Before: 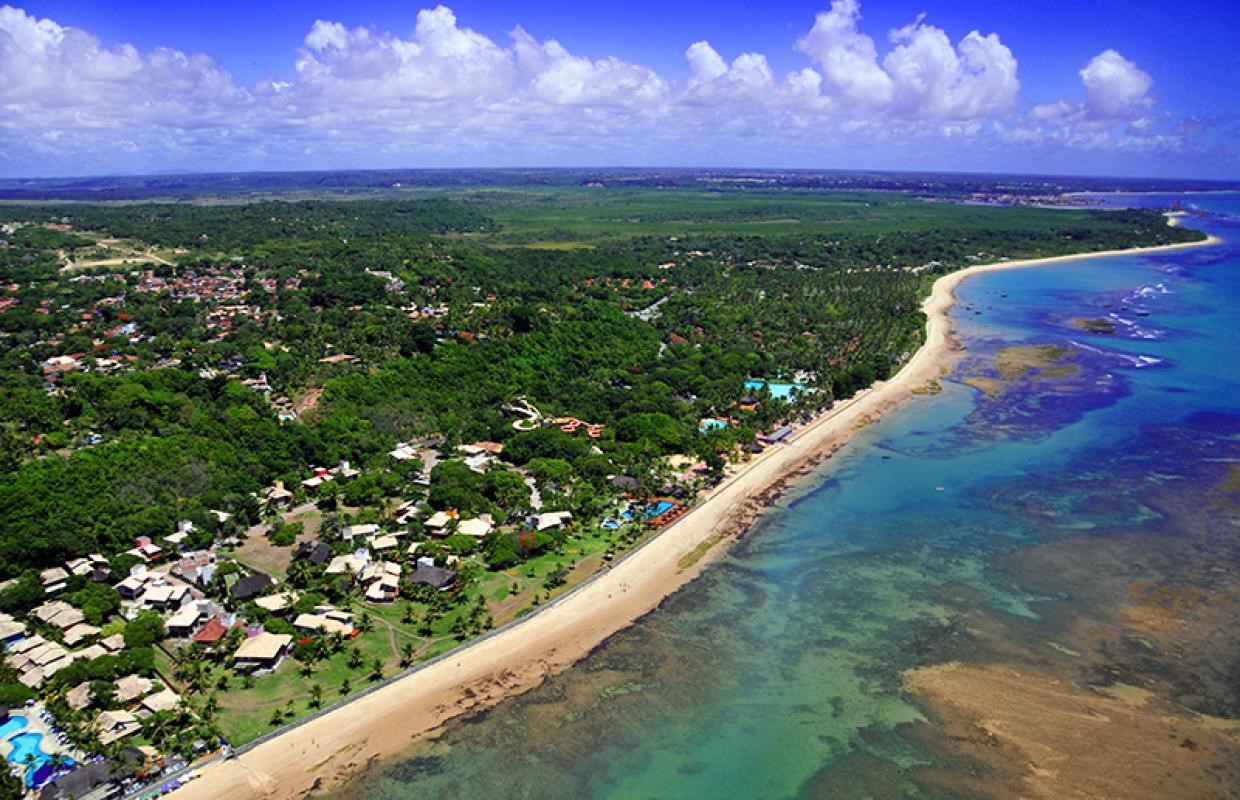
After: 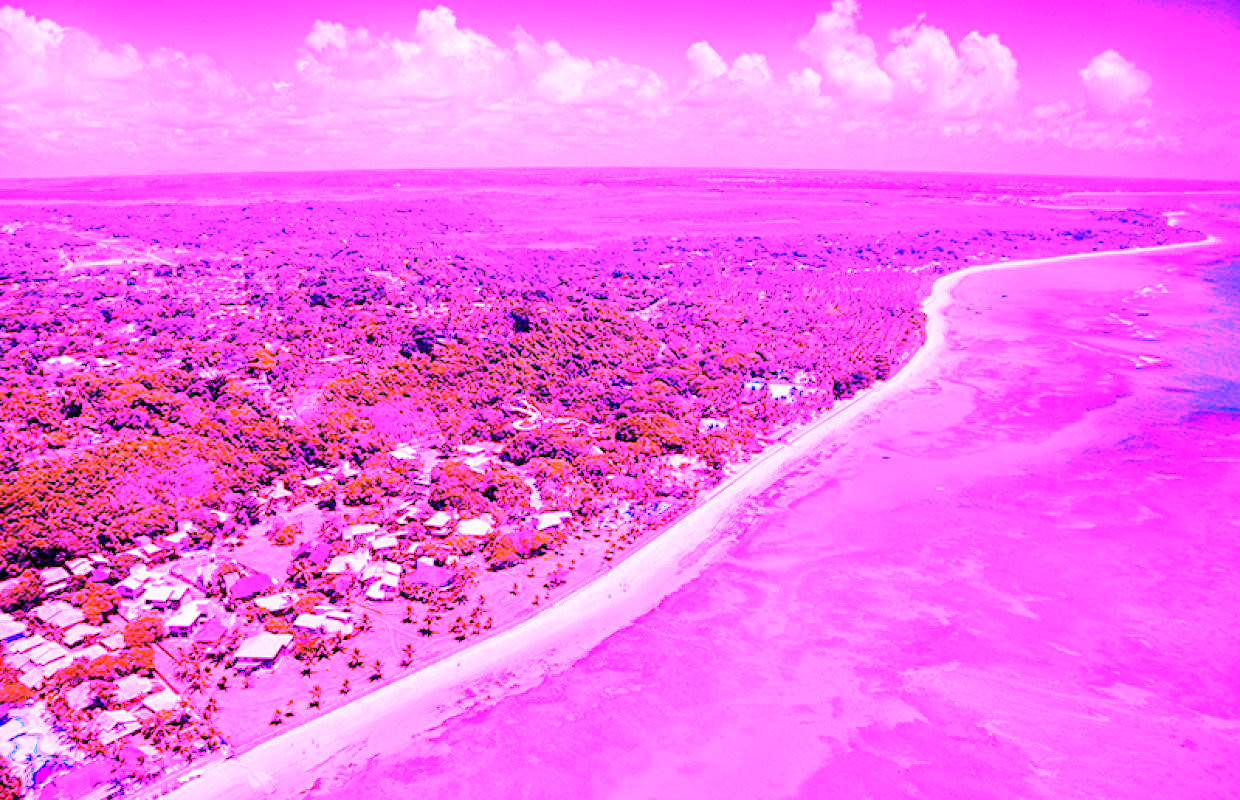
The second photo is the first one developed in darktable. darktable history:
white balance: red 8, blue 8
levels: levels [0, 0.492, 0.984]
